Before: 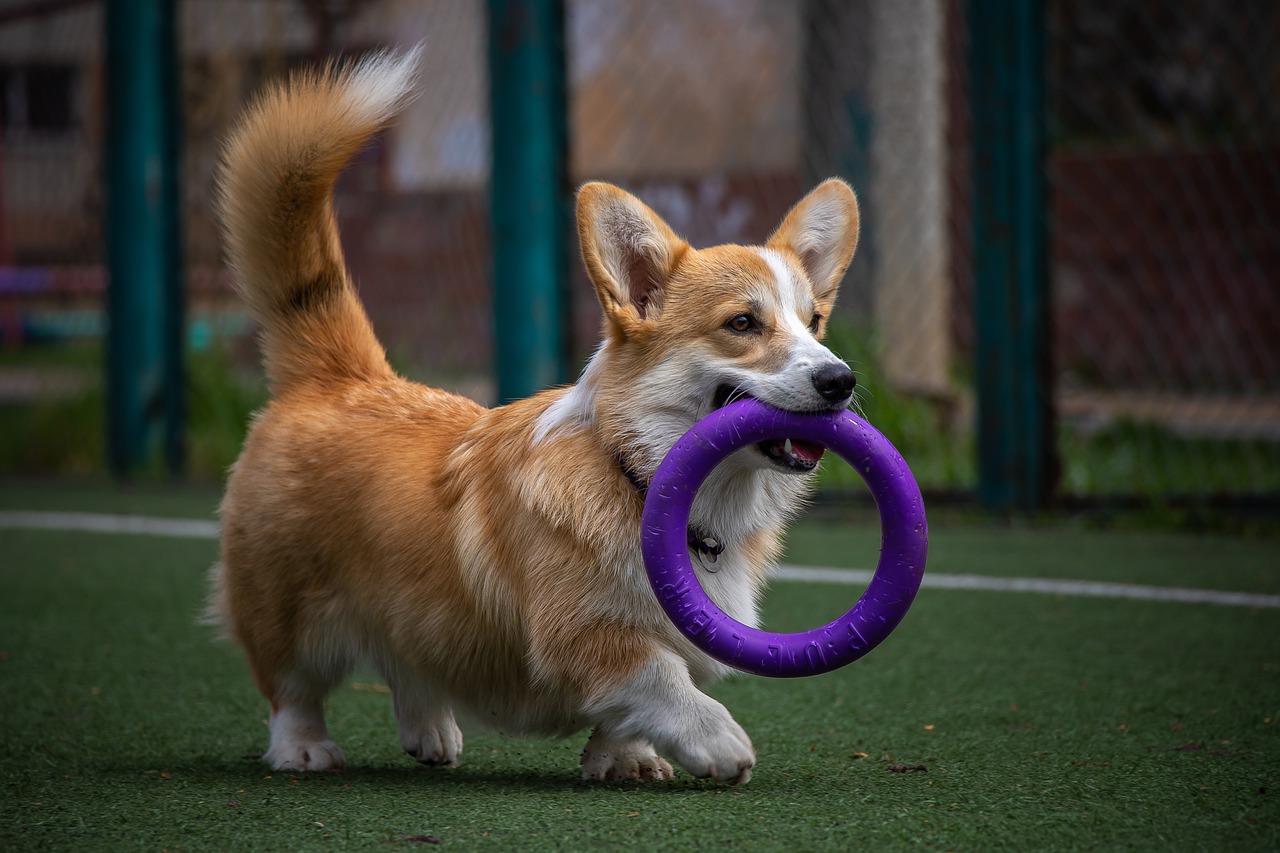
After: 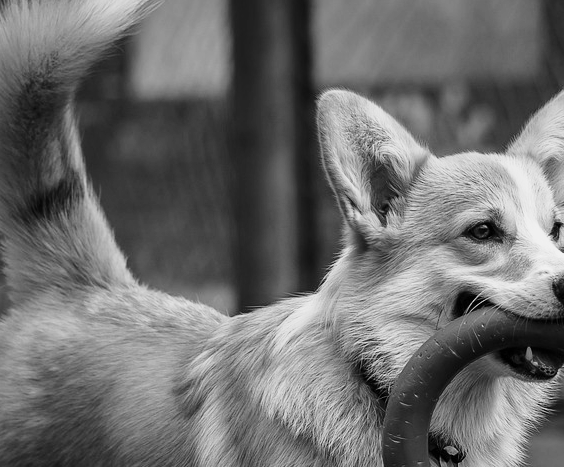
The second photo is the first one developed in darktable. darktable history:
crop: left 20.248%, top 10.86%, right 35.675%, bottom 34.321%
monochrome: a 14.95, b -89.96
base curve: curves: ch0 [(0, 0) (0.028, 0.03) (0.121, 0.232) (0.46, 0.748) (0.859, 0.968) (1, 1)], preserve colors none
